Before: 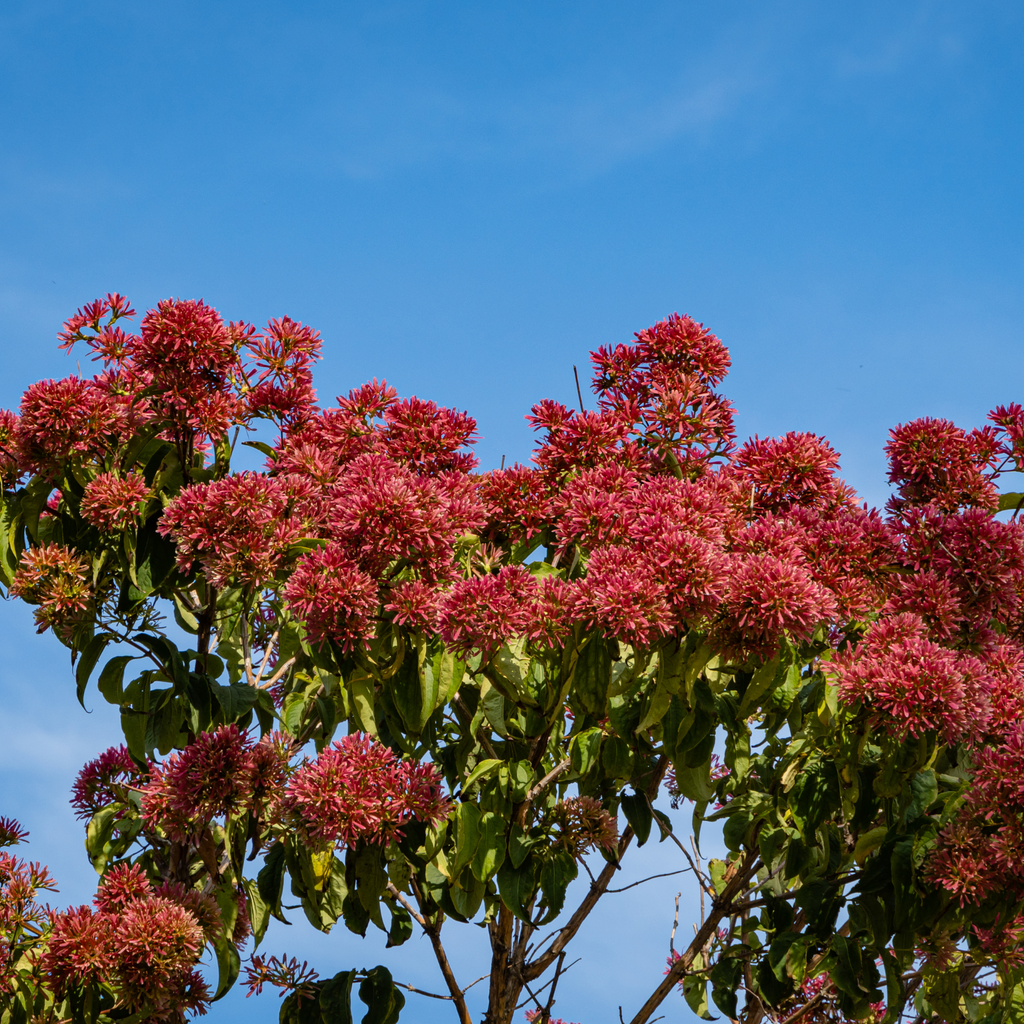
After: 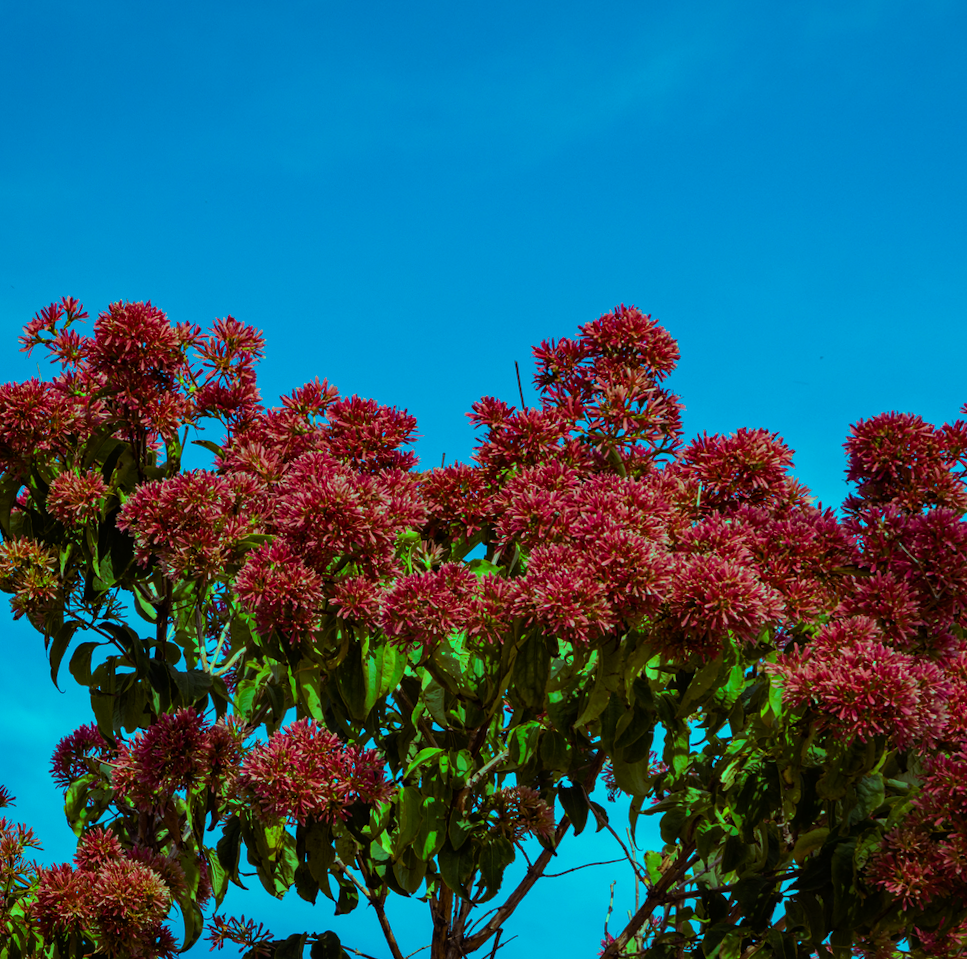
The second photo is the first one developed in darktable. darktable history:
exposure: exposure -0.36 EV, compensate highlight preservation false
rotate and perspective: rotation 0.062°, lens shift (vertical) 0.115, lens shift (horizontal) -0.133, crop left 0.047, crop right 0.94, crop top 0.061, crop bottom 0.94
color balance rgb: shadows lift › luminance 0.49%, shadows lift › chroma 6.83%, shadows lift › hue 300.29°, power › hue 208.98°, highlights gain › luminance 20.24%, highlights gain › chroma 13.17%, highlights gain › hue 173.85°, perceptual saturation grading › global saturation 18.05%
tone curve: curves: ch0 [(0, 0) (0.003, 0.002) (0.011, 0.009) (0.025, 0.021) (0.044, 0.037) (0.069, 0.058) (0.1, 0.084) (0.136, 0.114) (0.177, 0.149) (0.224, 0.188) (0.277, 0.232) (0.335, 0.281) (0.399, 0.341) (0.468, 0.416) (0.543, 0.496) (0.623, 0.574) (0.709, 0.659) (0.801, 0.754) (0.898, 0.876) (1, 1)], preserve colors none
